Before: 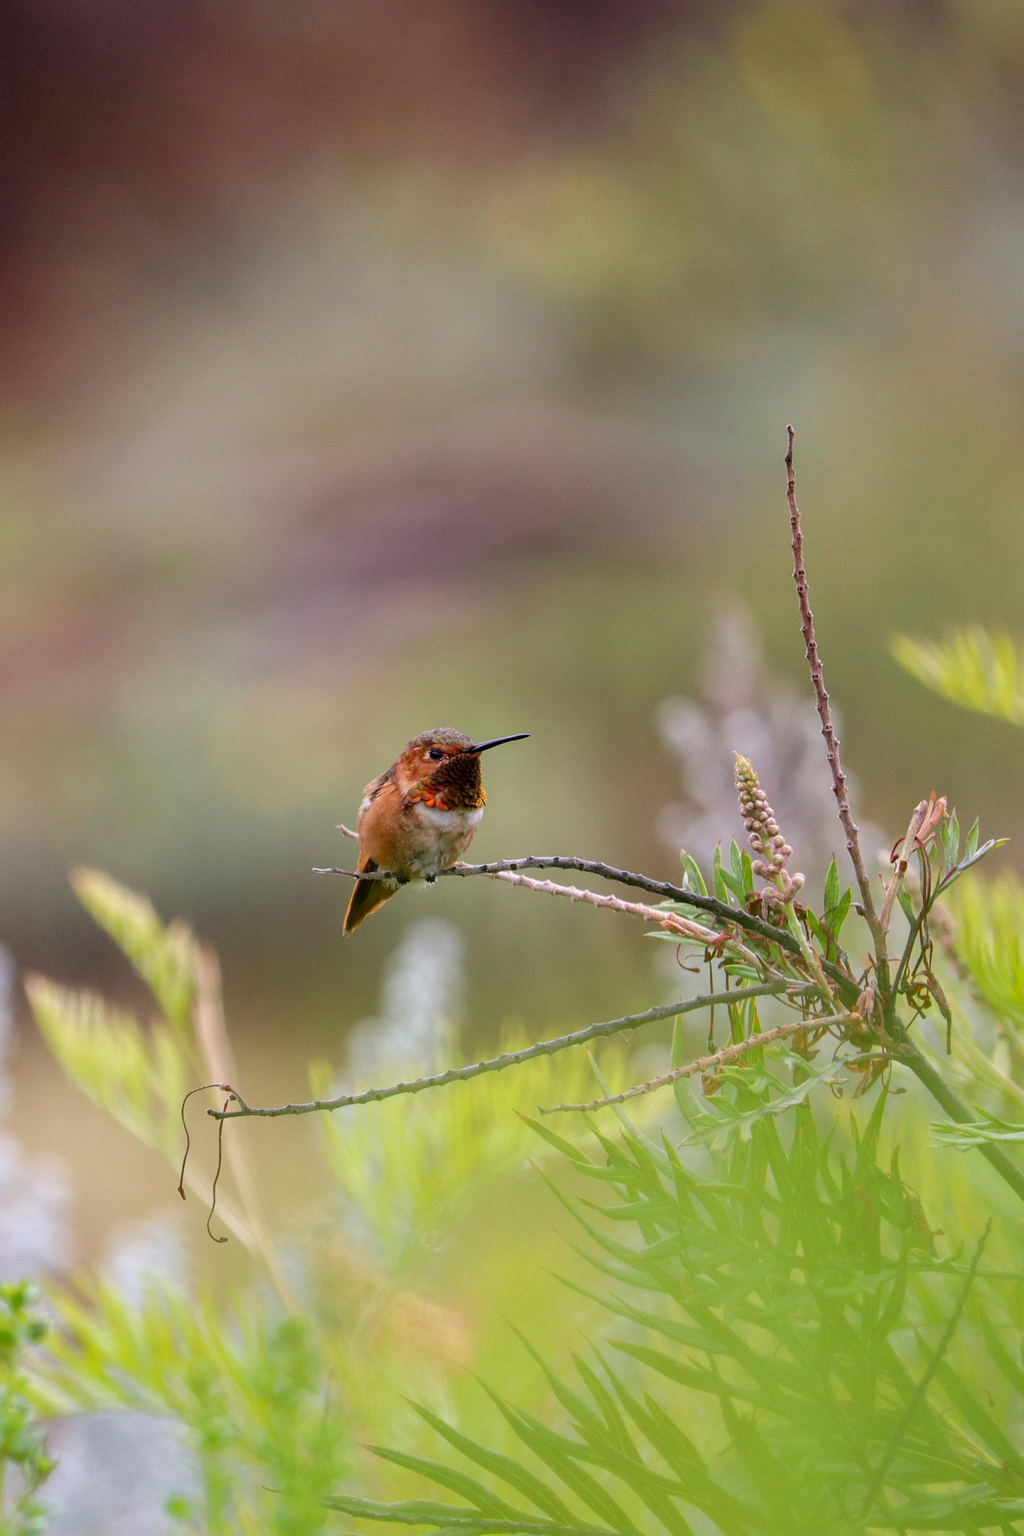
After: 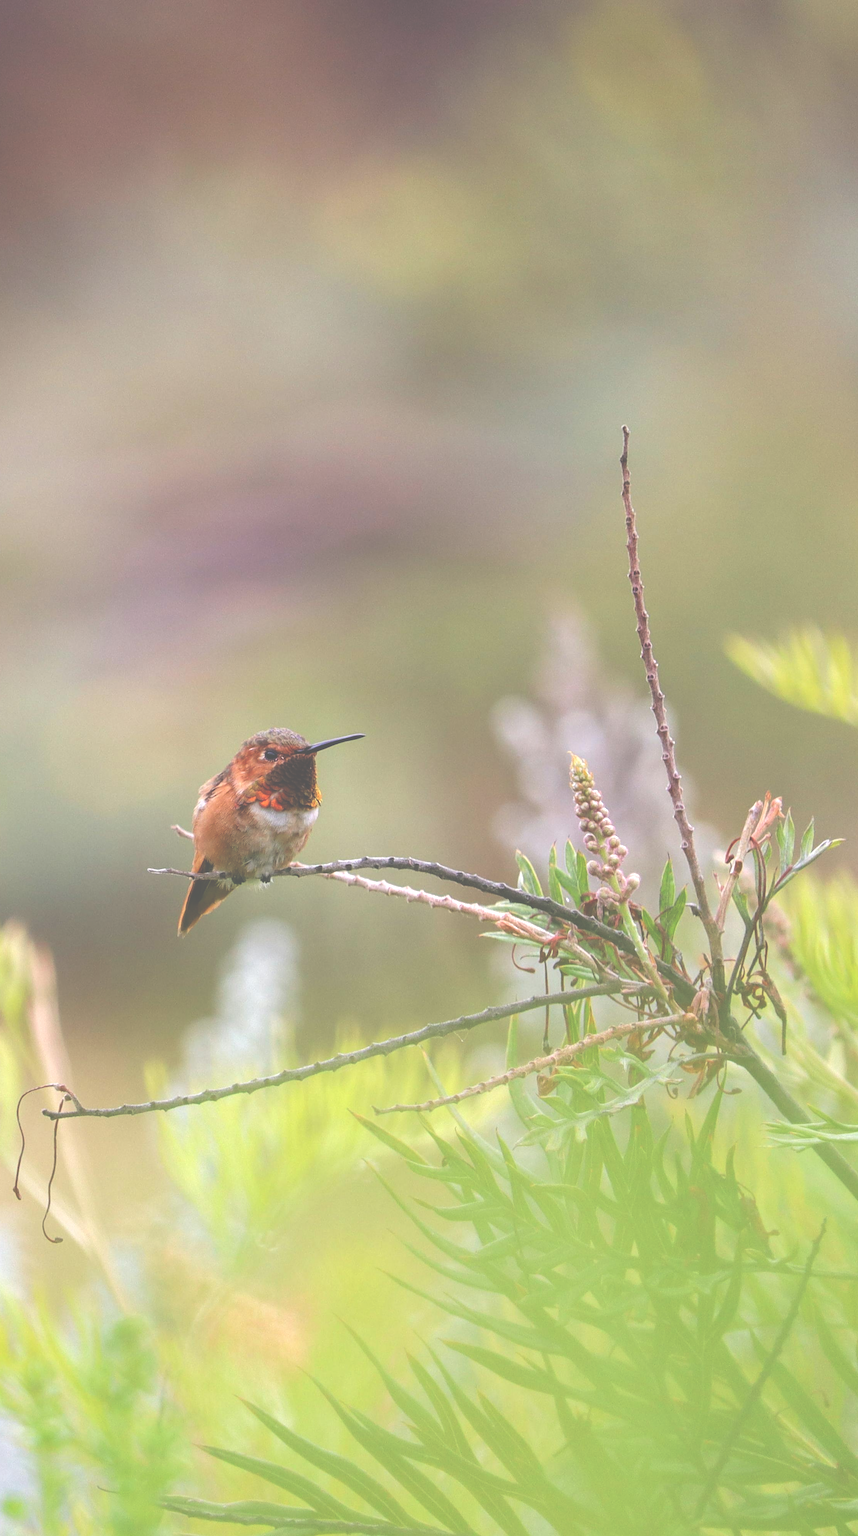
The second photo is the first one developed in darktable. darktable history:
crop: left 16.145%
exposure: black level correction -0.071, exposure 0.5 EV, compensate highlight preservation false
